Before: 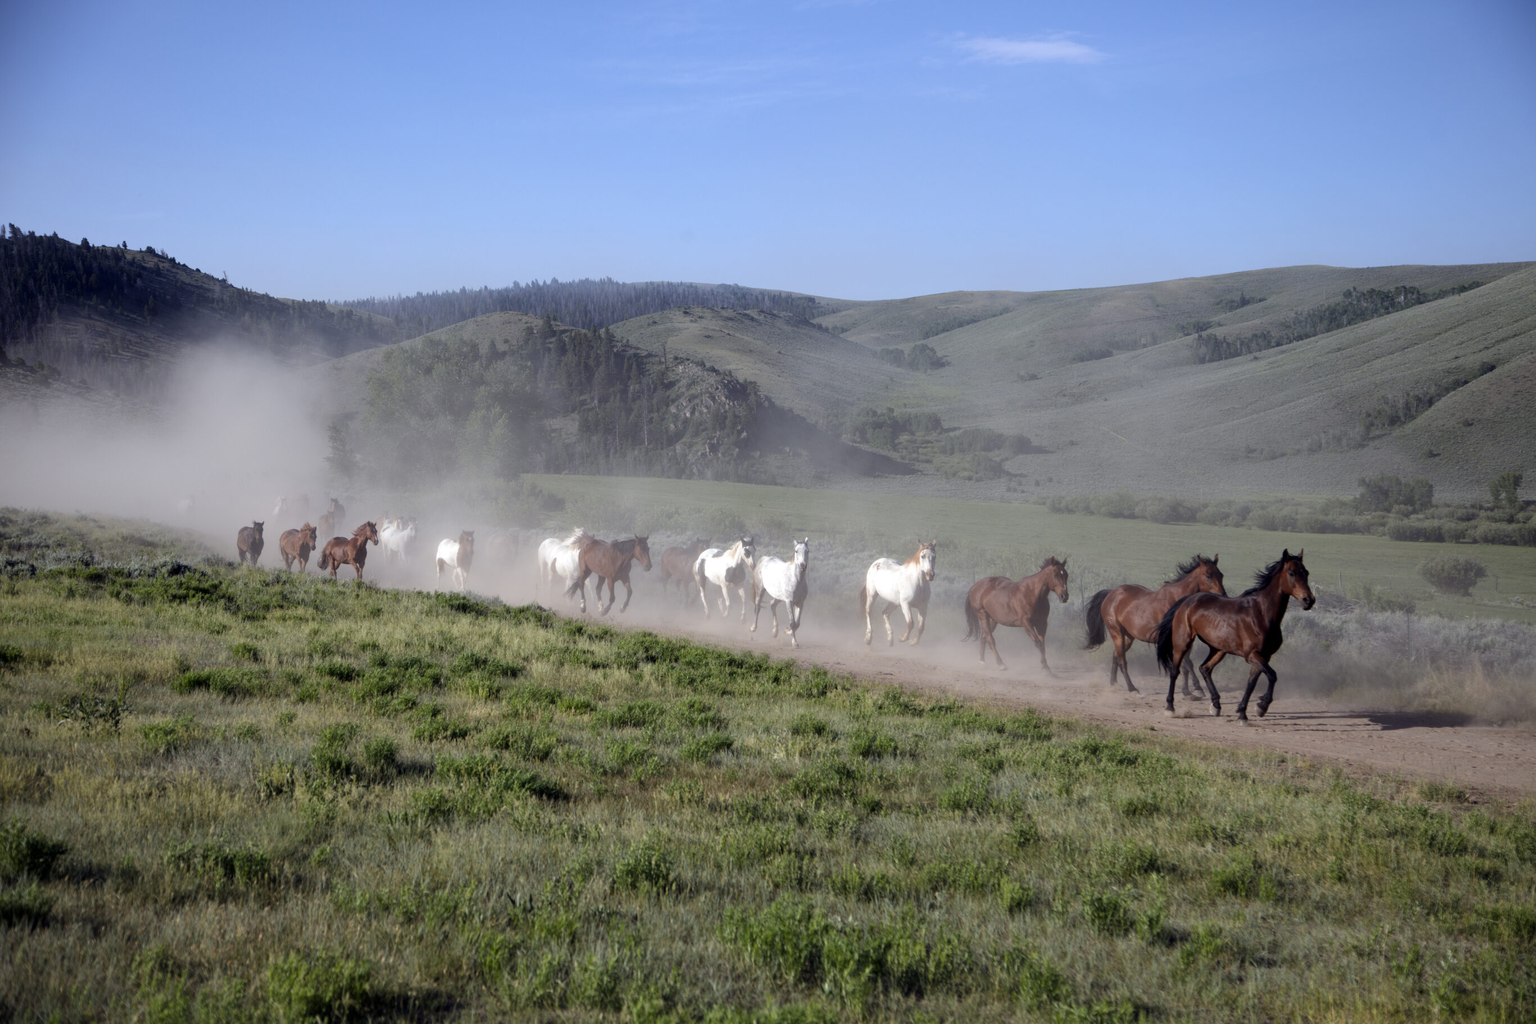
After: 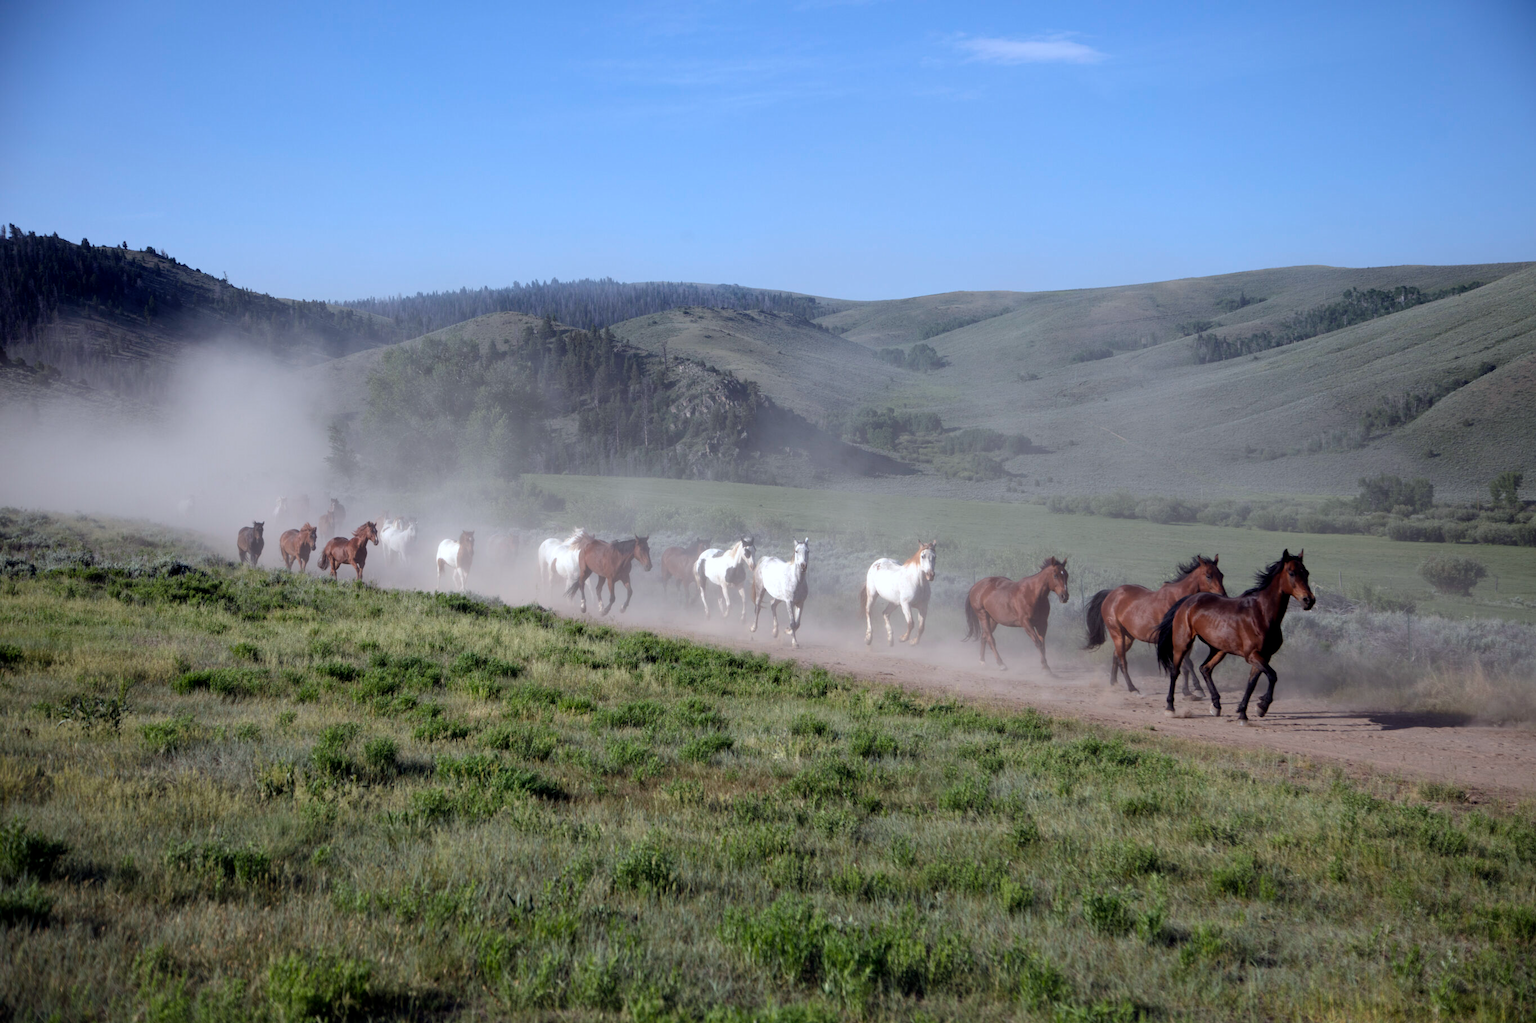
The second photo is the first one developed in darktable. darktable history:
color correction: saturation 0.99
white balance: red 0.983, blue 1.036
